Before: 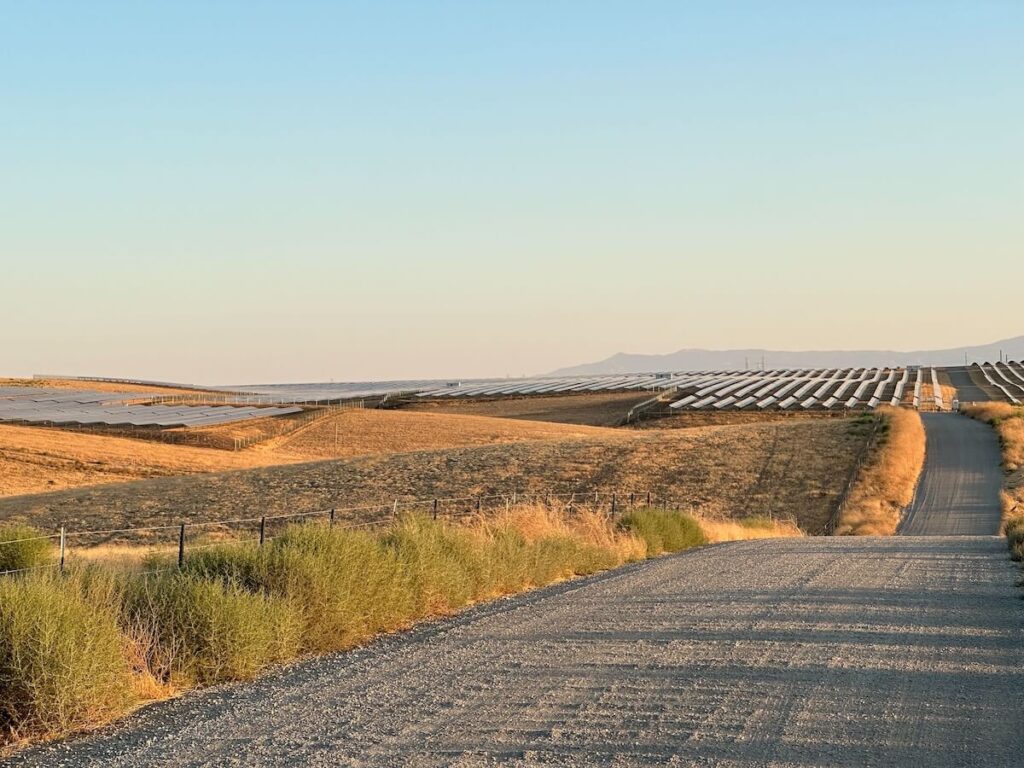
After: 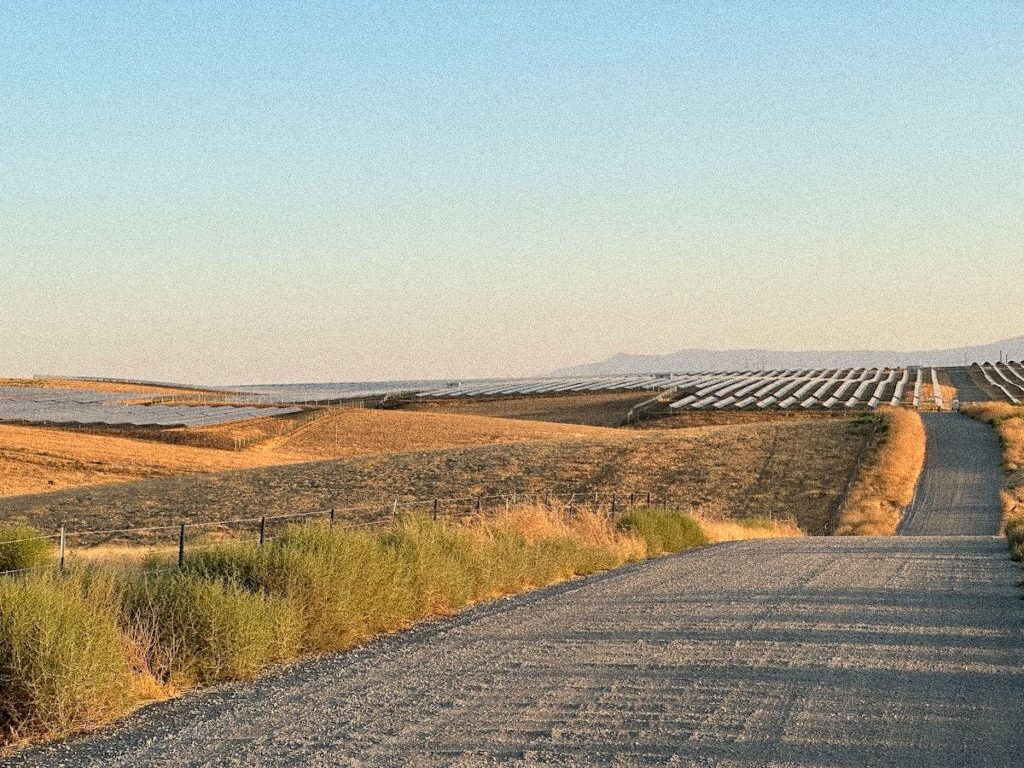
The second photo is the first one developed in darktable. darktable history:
grain: coarseness 14.49 ISO, strength 48.04%, mid-tones bias 35%
